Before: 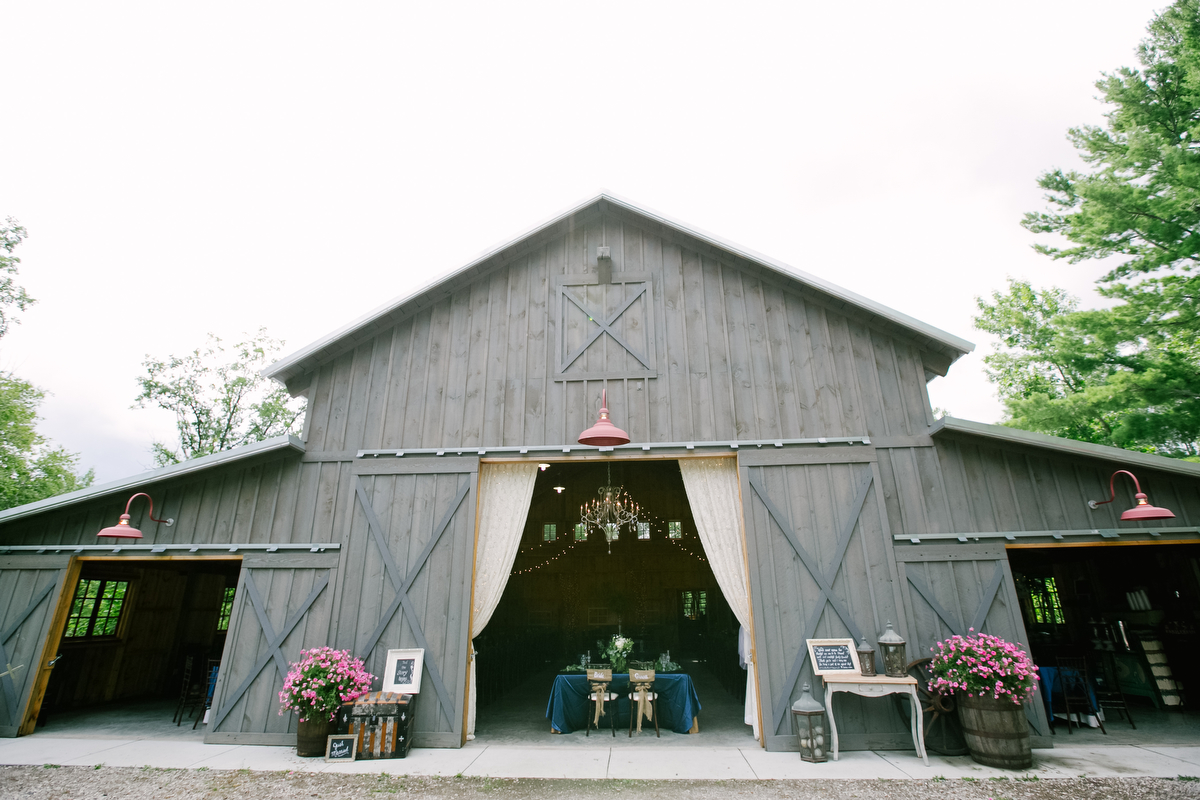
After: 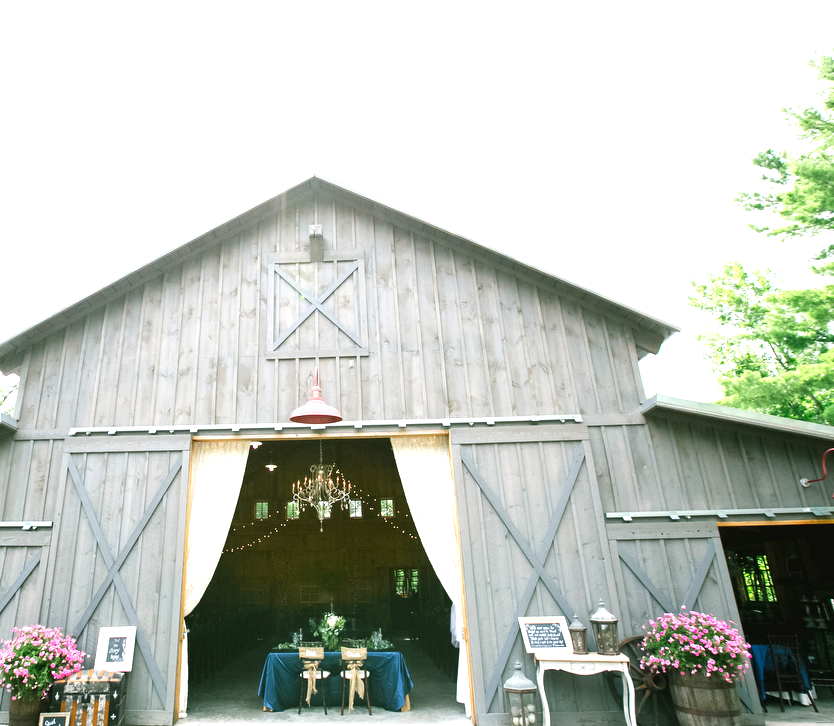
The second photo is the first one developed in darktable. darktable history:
exposure: black level correction 0, exposure 1.1 EV, compensate exposure bias true, compensate highlight preservation false
crop and rotate: left 24.034%, top 2.838%, right 6.406%, bottom 6.299%
